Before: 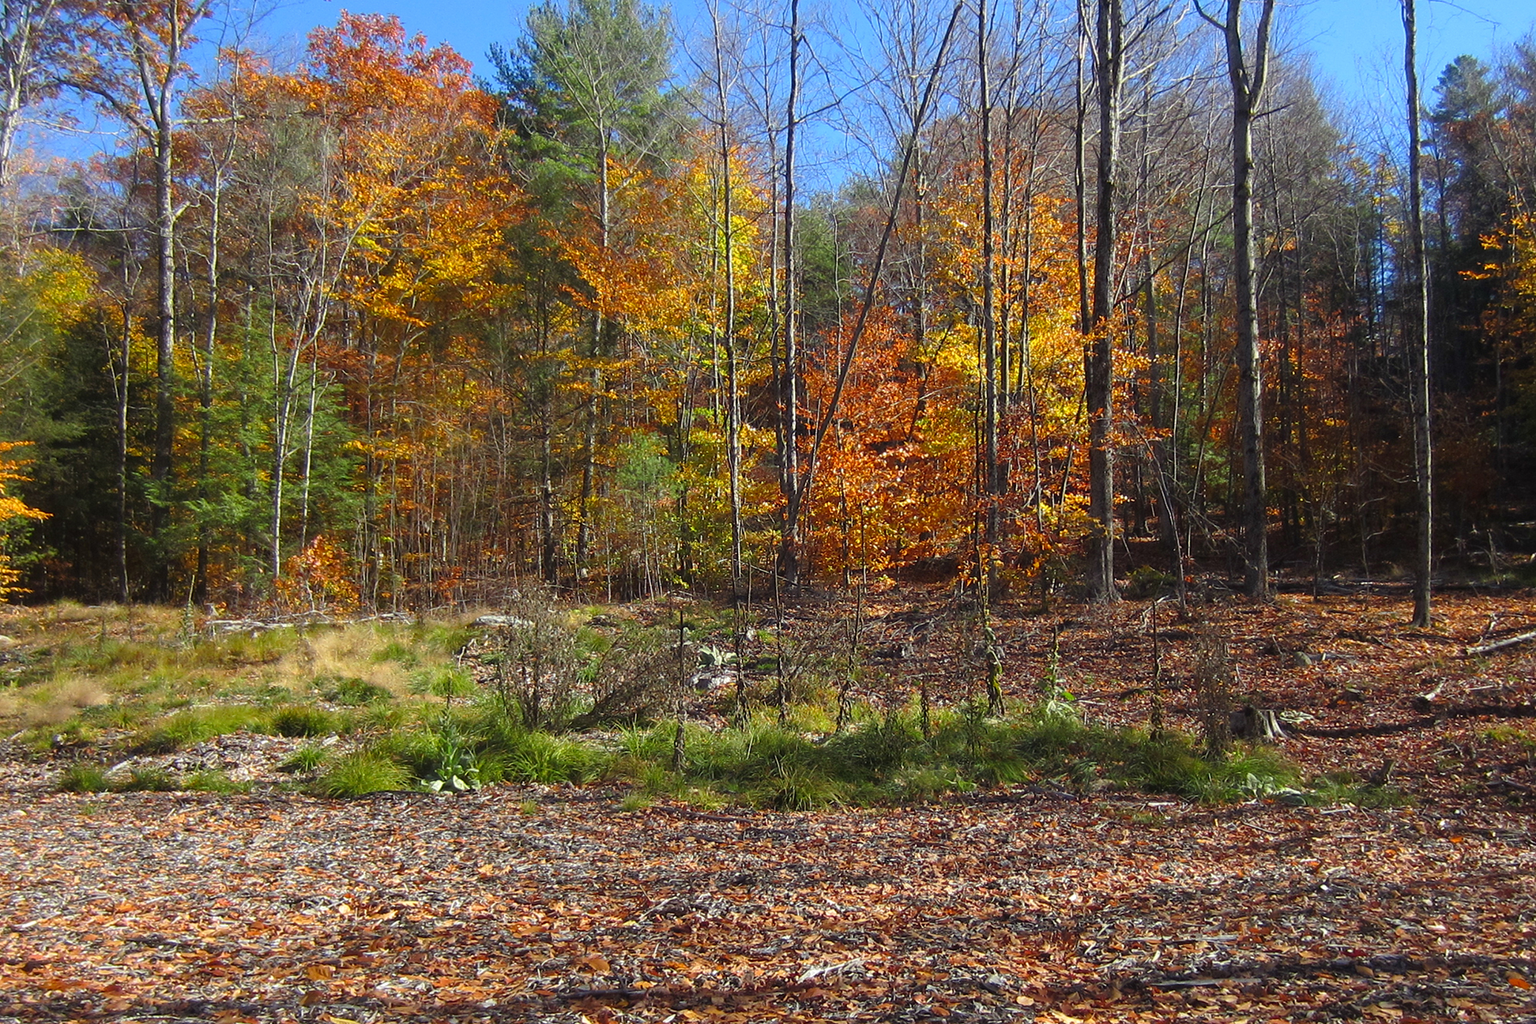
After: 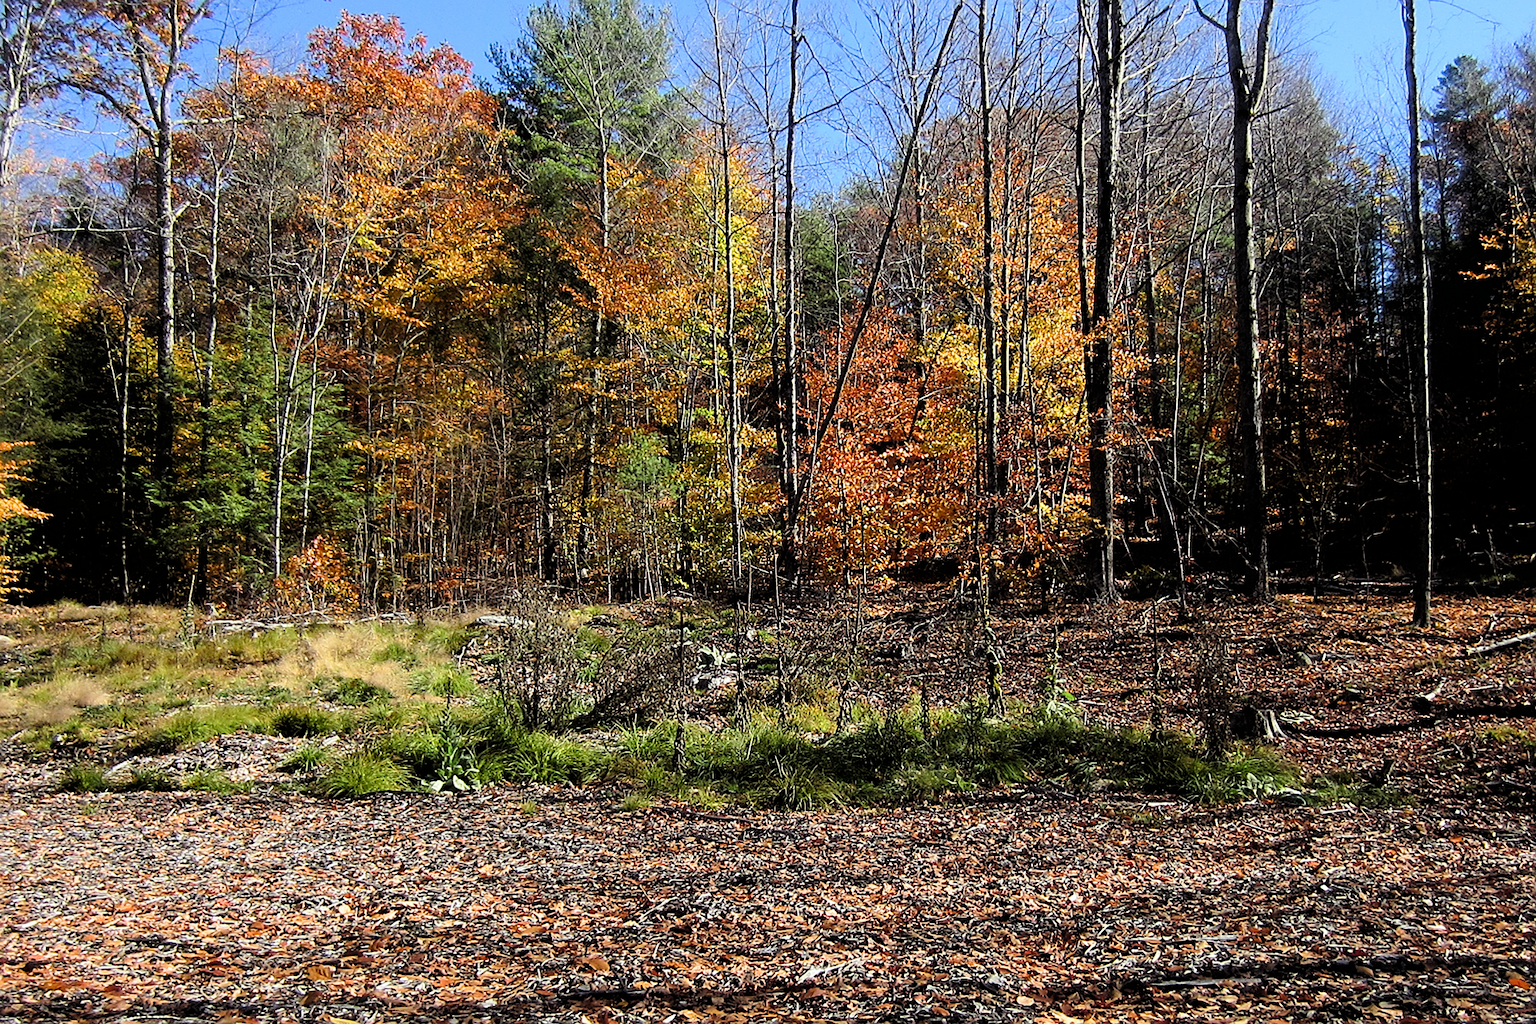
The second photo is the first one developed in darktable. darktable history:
filmic rgb: black relative exposure -3.97 EV, white relative exposure 2.99 EV, hardness 2.99, contrast 1.502
sharpen: on, module defaults
exposure: exposure 0.129 EV, compensate highlight preservation false
